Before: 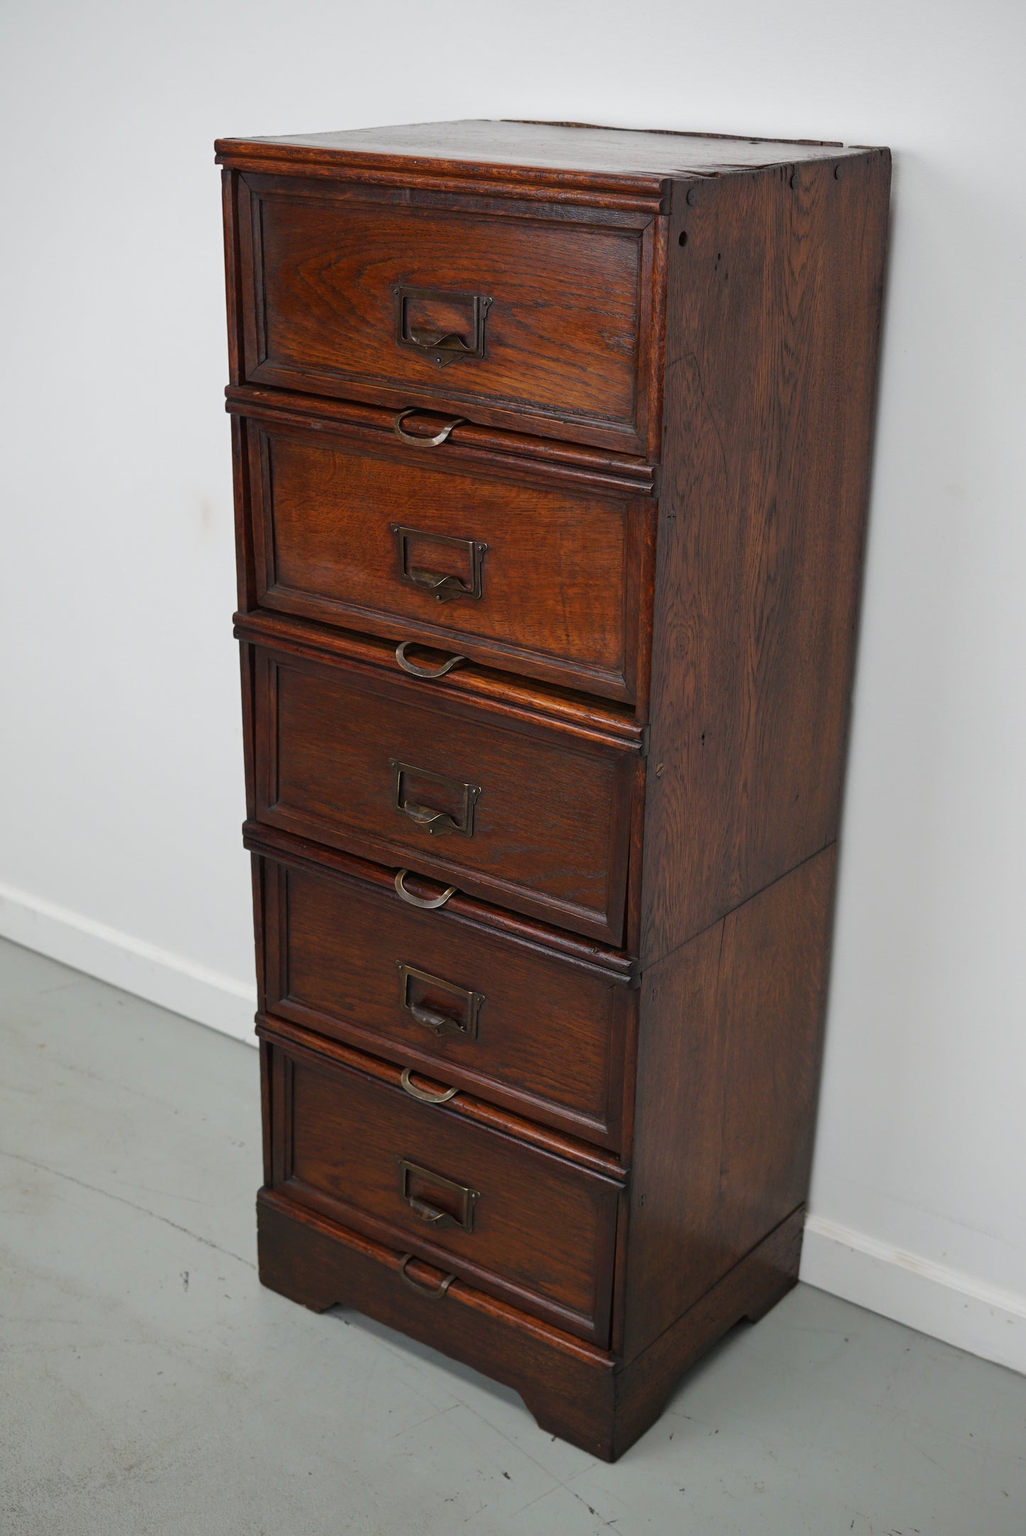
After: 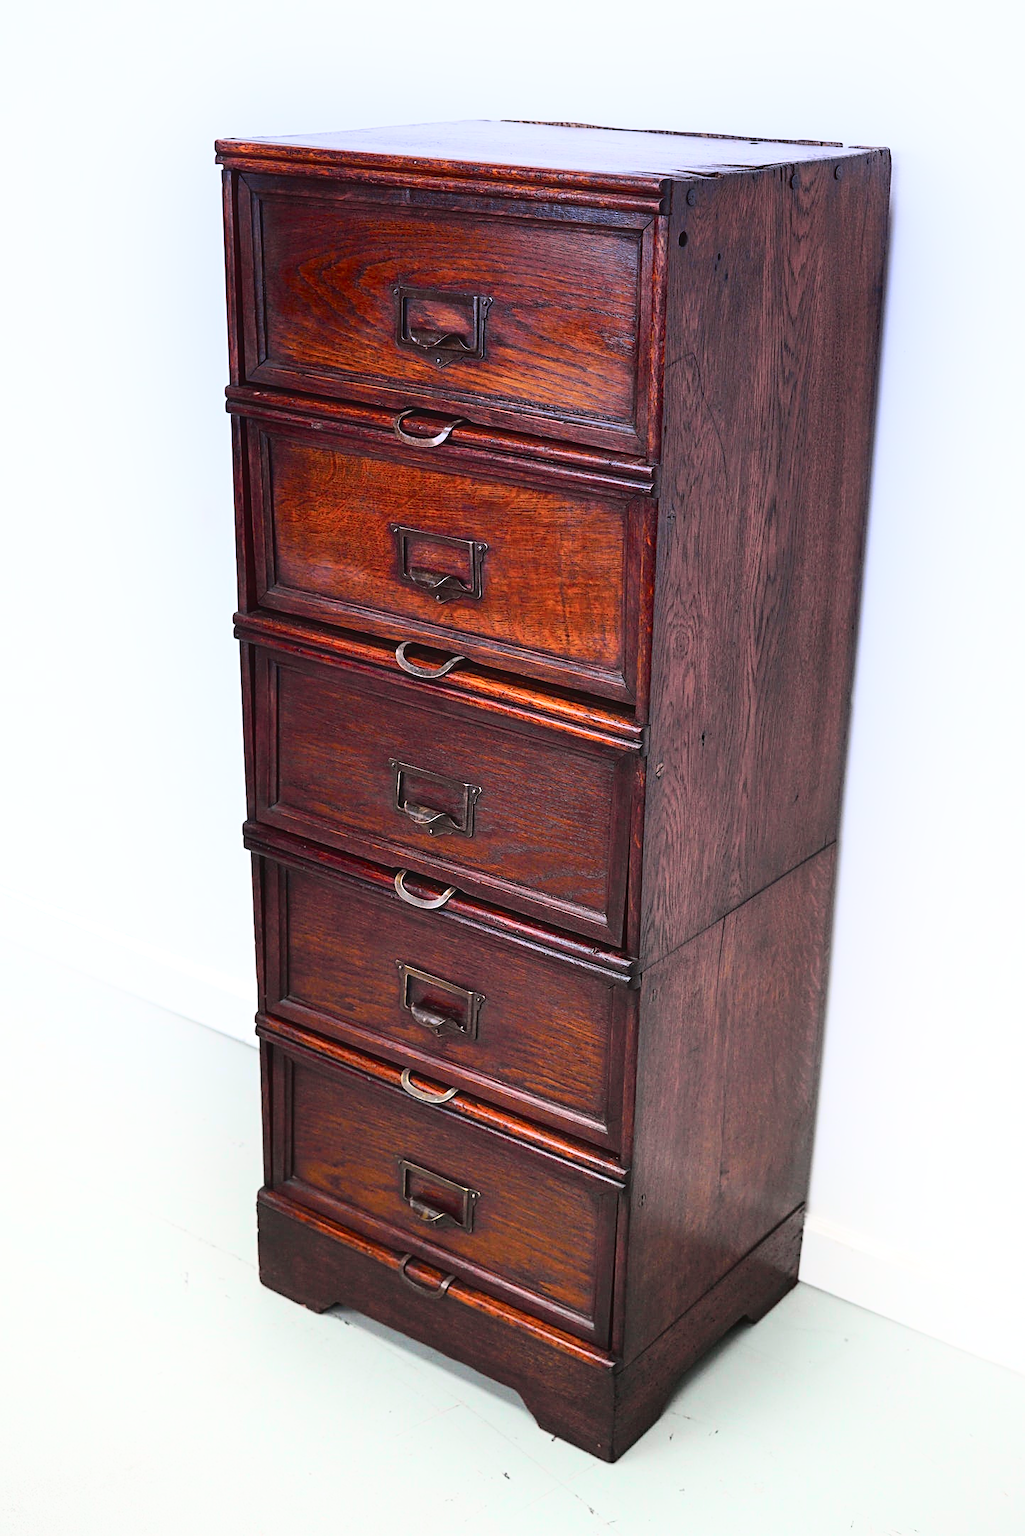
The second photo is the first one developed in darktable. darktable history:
shadows and highlights: highlights 70.7, soften with gaussian
tone curve: curves: ch0 [(0, 0.031) (0.139, 0.084) (0.311, 0.278) (0.495, 0.544) (0.718, 0.816) (0.841, 0.909) (1, 0.967)]; ch1 [(0, 0) (0.272, 0.249) (0.388, 0.385) (0.469, 0.456) (0.495, 0.497) (0.538, 0.545) (0.578, 0.595) (0.707, 0.778) (1, 1)]; ch2 [(0, 0) (0.125, 0.089) (0.353, 0.329) (0.443, 0.408) (0.502, 0.499) (0.557, 0.531) (0.608, 0.631) (1, 1)], color space Lab, independent channels, preserve colors none
graduated density: hue 238.83°, saturation 50%
sharpen: on, module defaults
exposure: exposure 1.15 EV, compensate highlight preservation false
